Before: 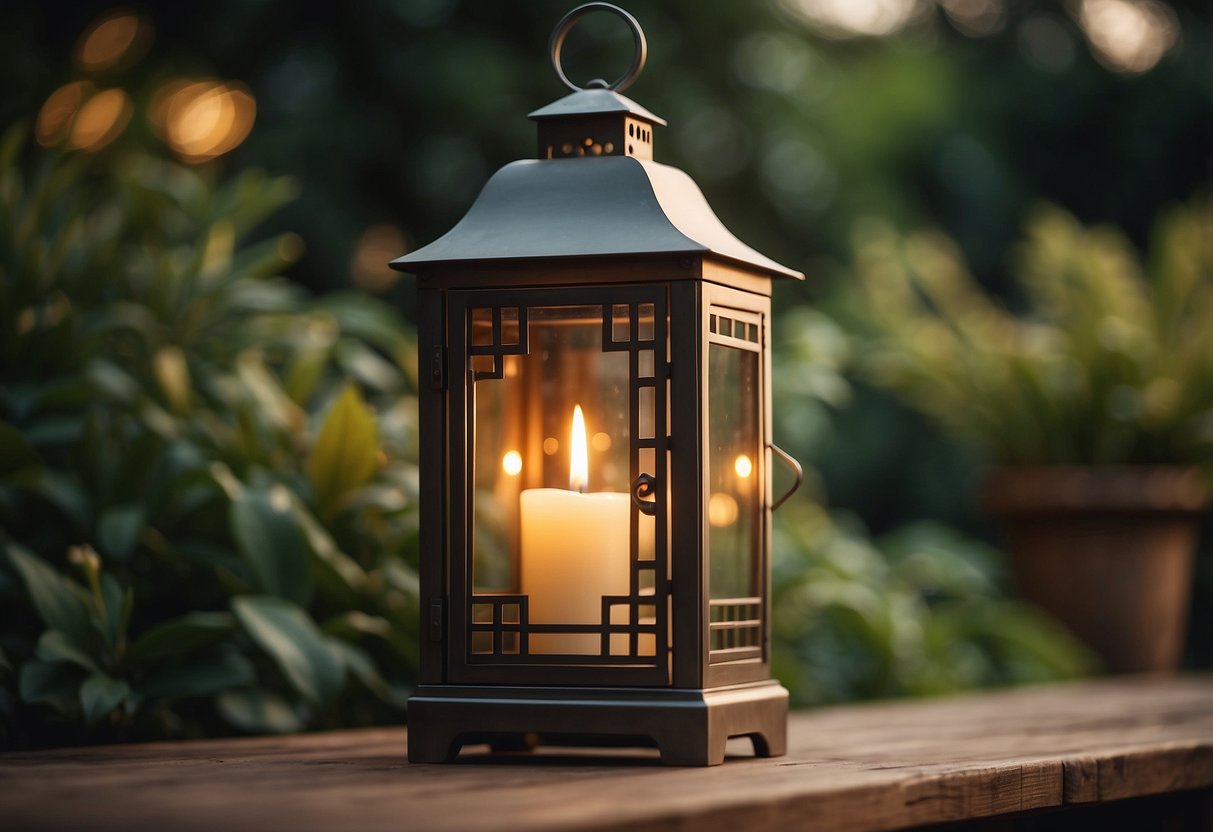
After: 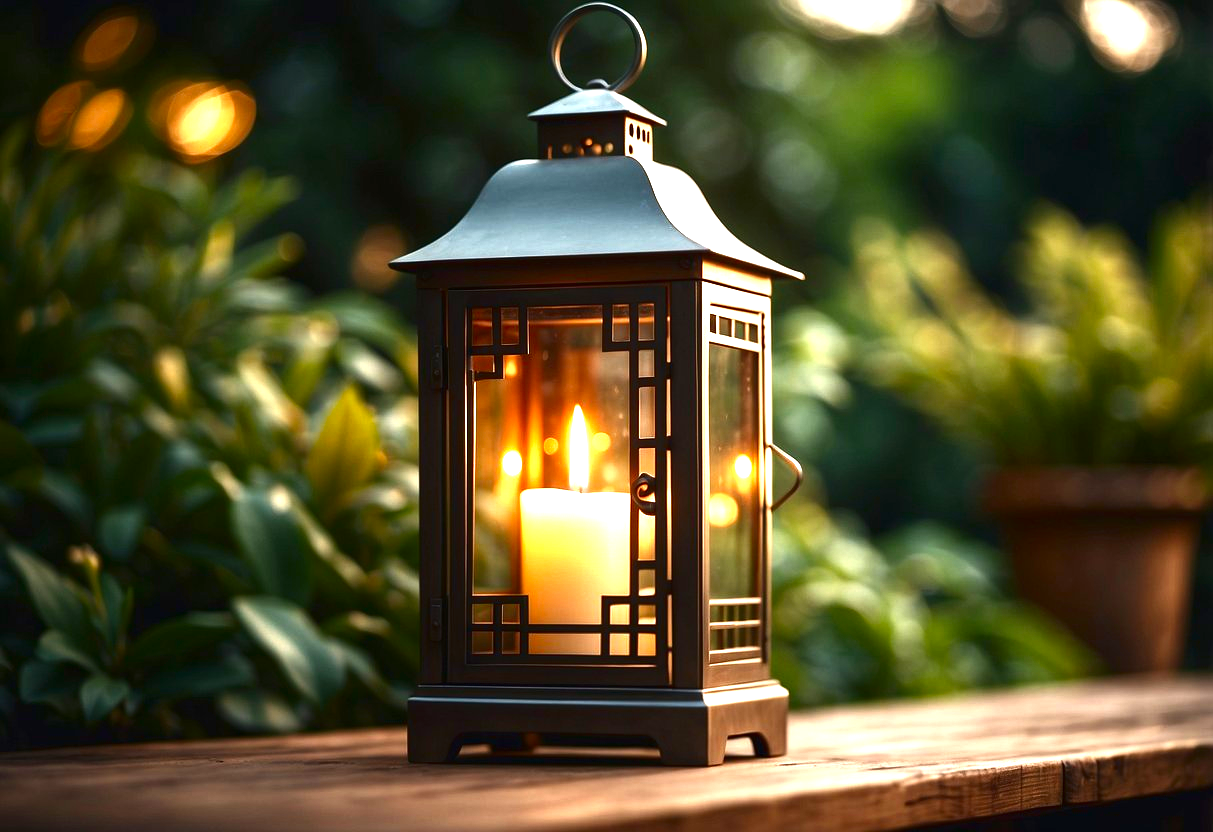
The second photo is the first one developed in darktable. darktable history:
exposure: exposure 1.52 EV, compensate exposure bias true, compensate highlight preservation false
contrast brightness saturation: brightness -0.245, saturation 0.196
